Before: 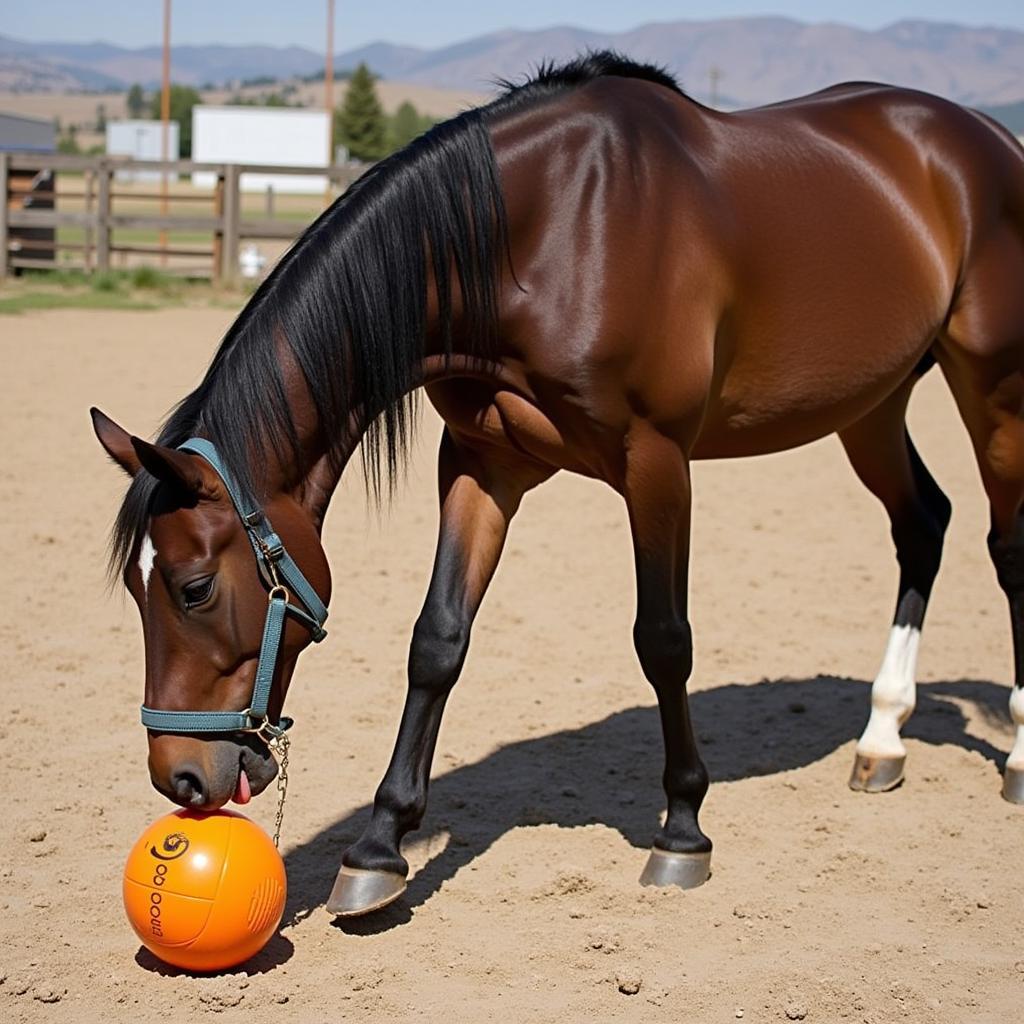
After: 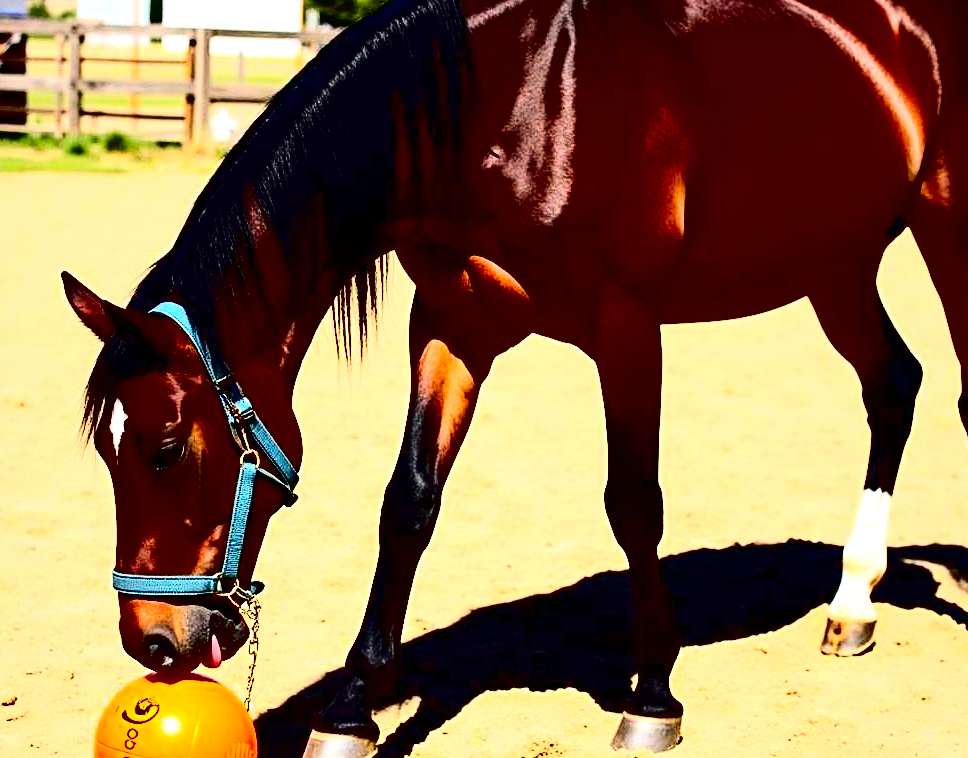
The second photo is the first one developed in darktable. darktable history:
exposure: black level correction 0, exposure 1.001 EV, compensate exposure bias true, compensate highlight preservation false
contrast brightness saturation: contrast 0.768, brightness -0.99, saturation 0.998
crop and rotate: left 2.889%, top 13.284%, right 2.514%, bottom 12.677%
